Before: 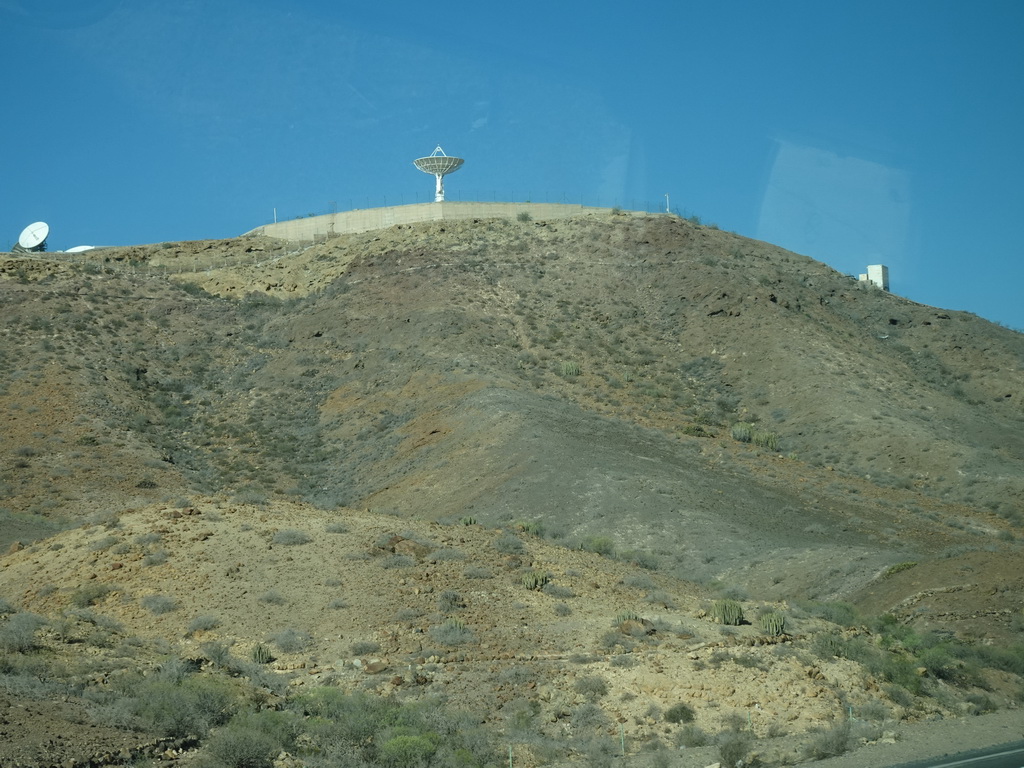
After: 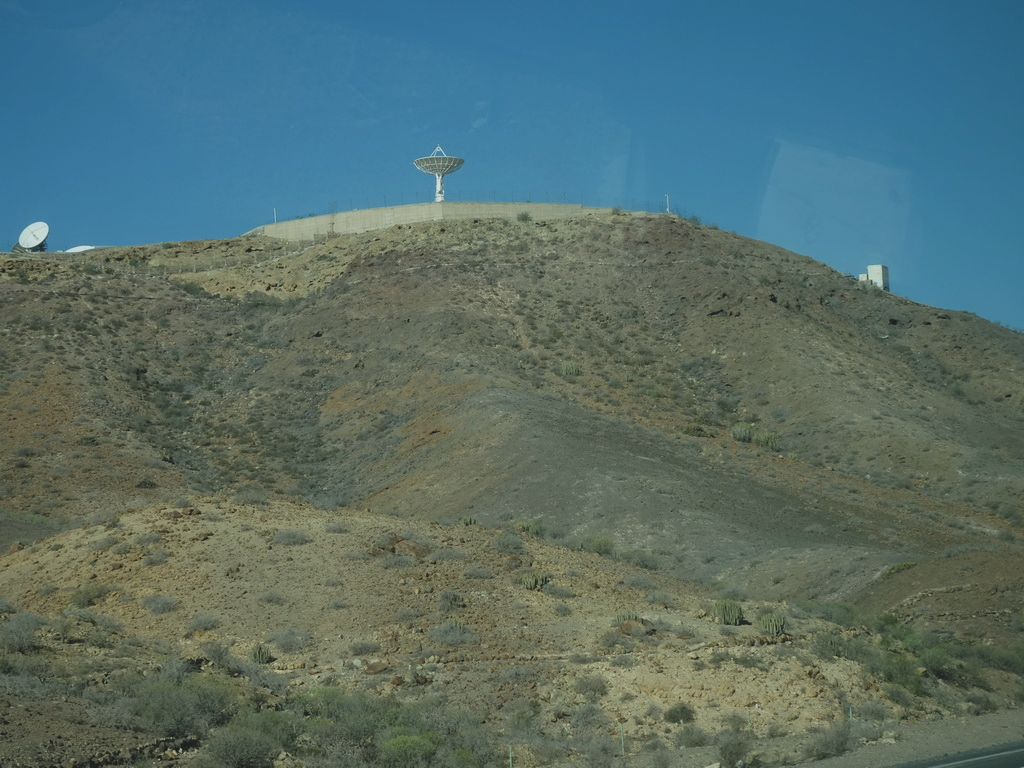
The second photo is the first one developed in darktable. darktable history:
exposure: black level correction -0.015, exposure -0.512 EV, compensate highlight preservation false
